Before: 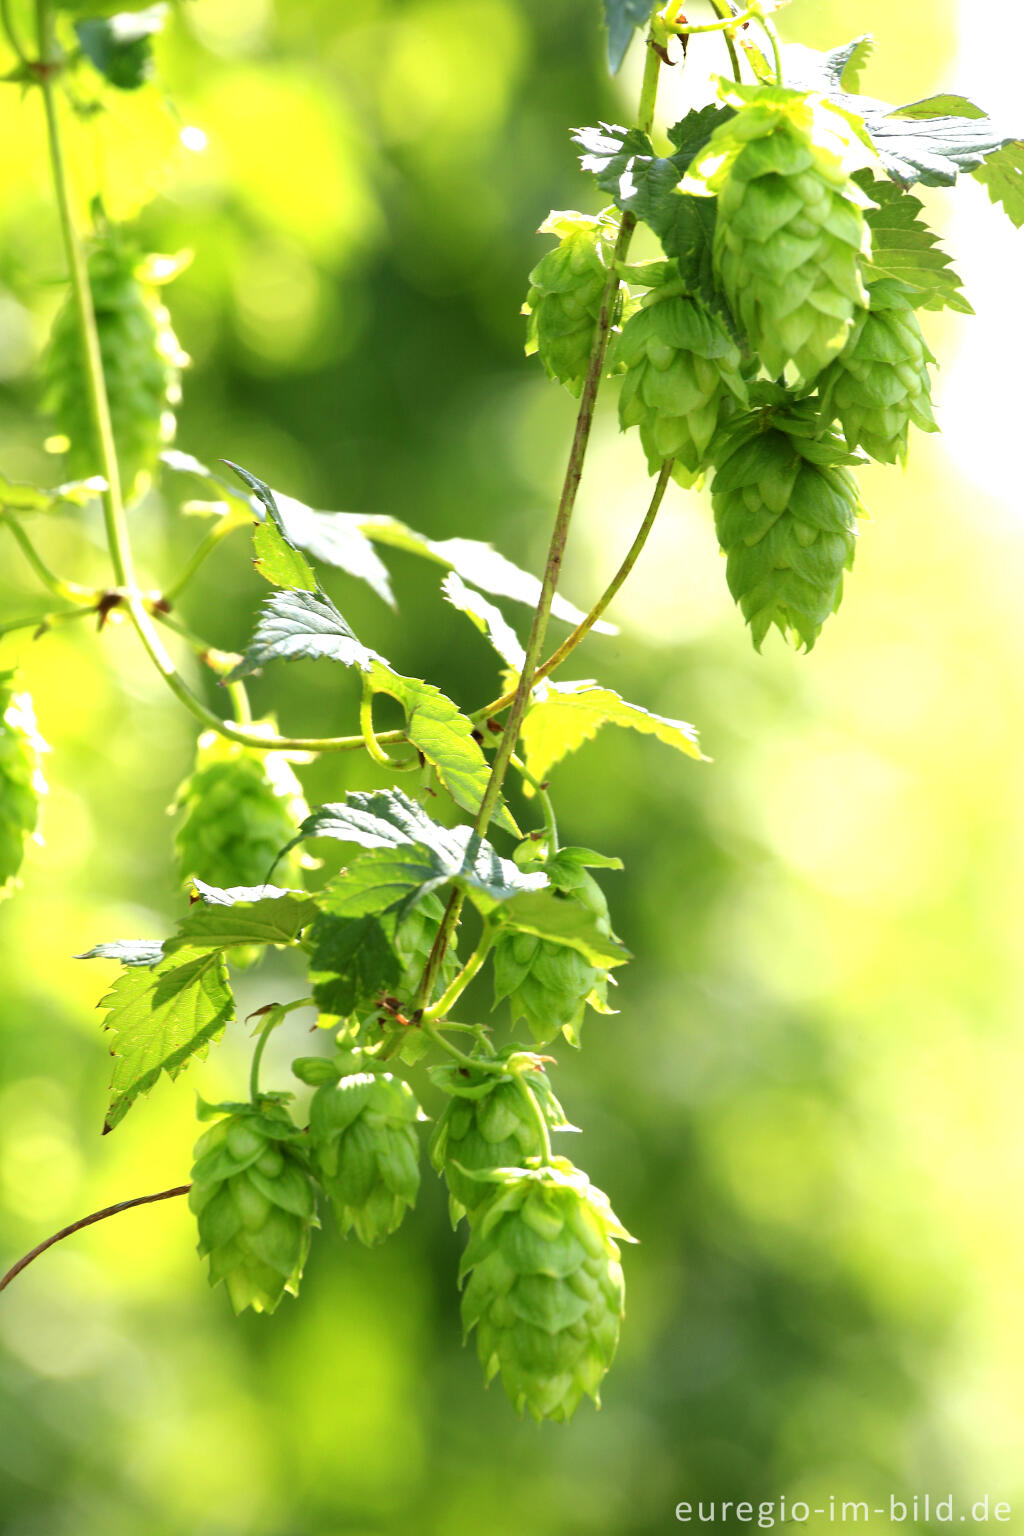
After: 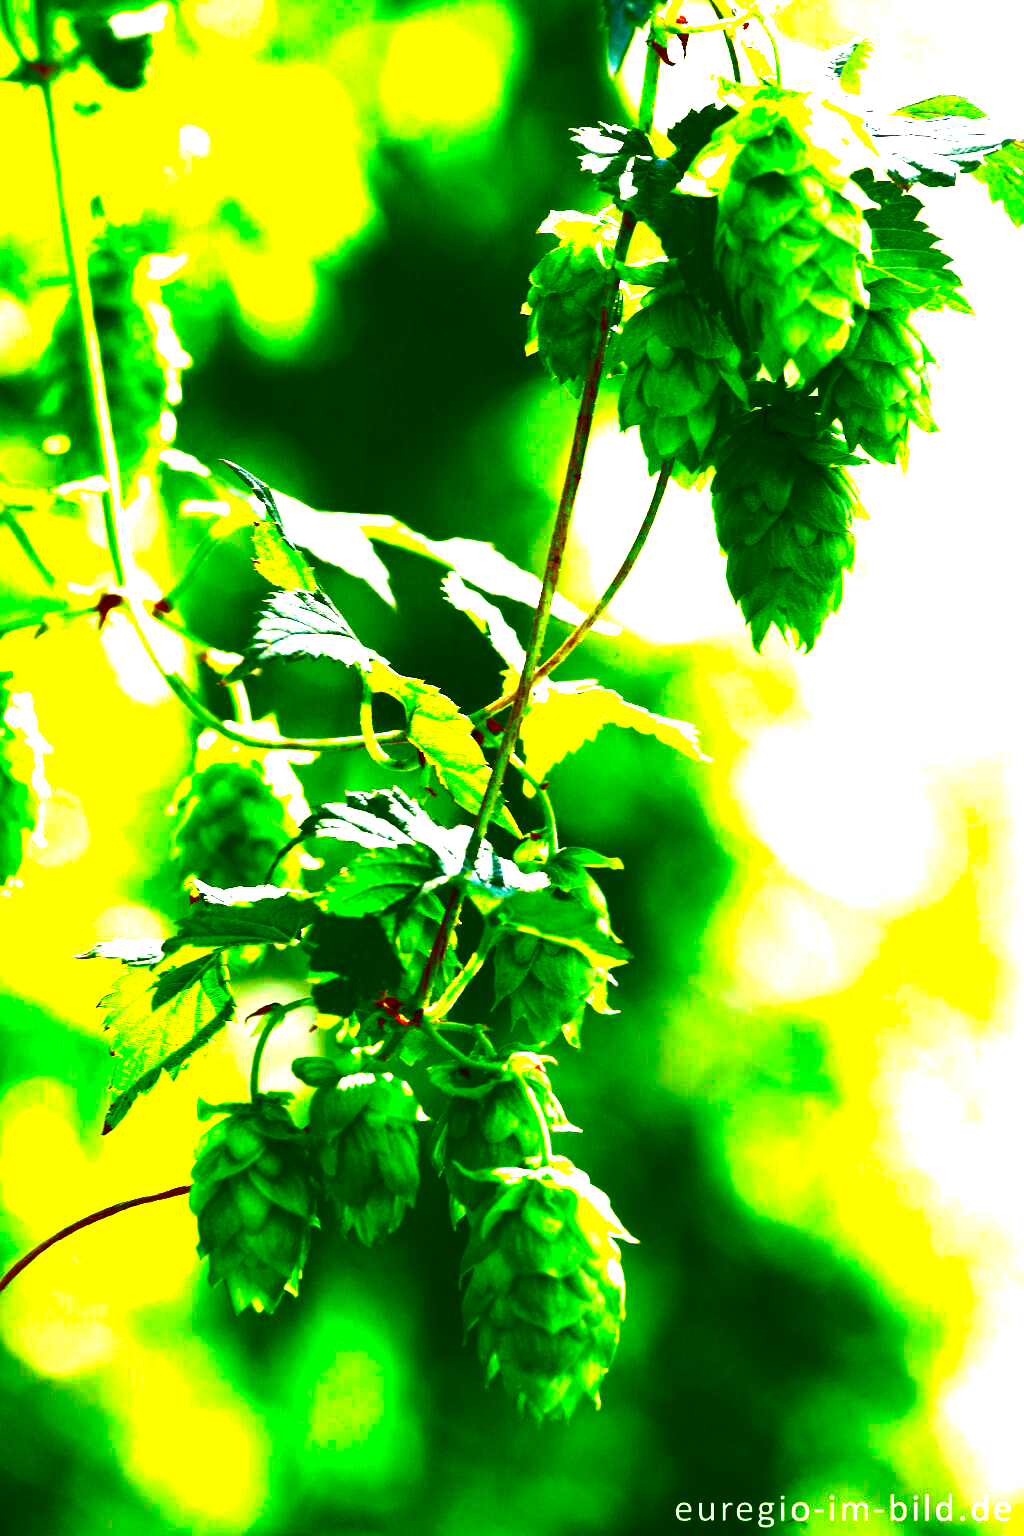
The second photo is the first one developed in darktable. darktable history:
exposure: black level correction 0.01, exposure 1 EV, compensate highlight preservation false
contrast brightness saturation: brightness -1, saturation 1
